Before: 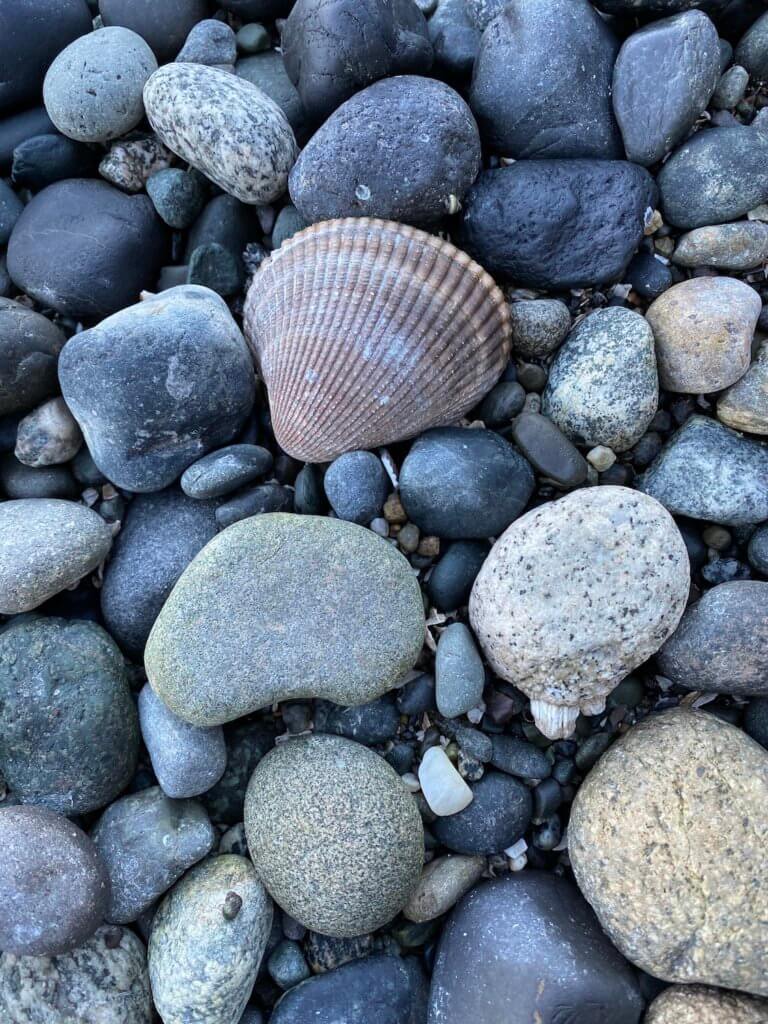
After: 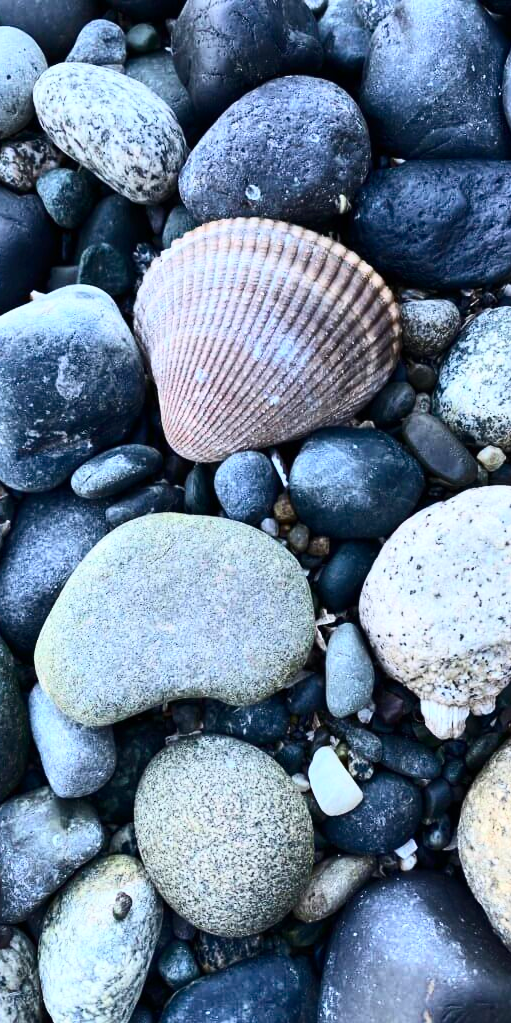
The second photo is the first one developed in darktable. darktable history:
crop and rotate: left 14.385%, right 18.948%
contrast brightness saturation: contrast 0.4, brightness 0.1, saturation 0.21
